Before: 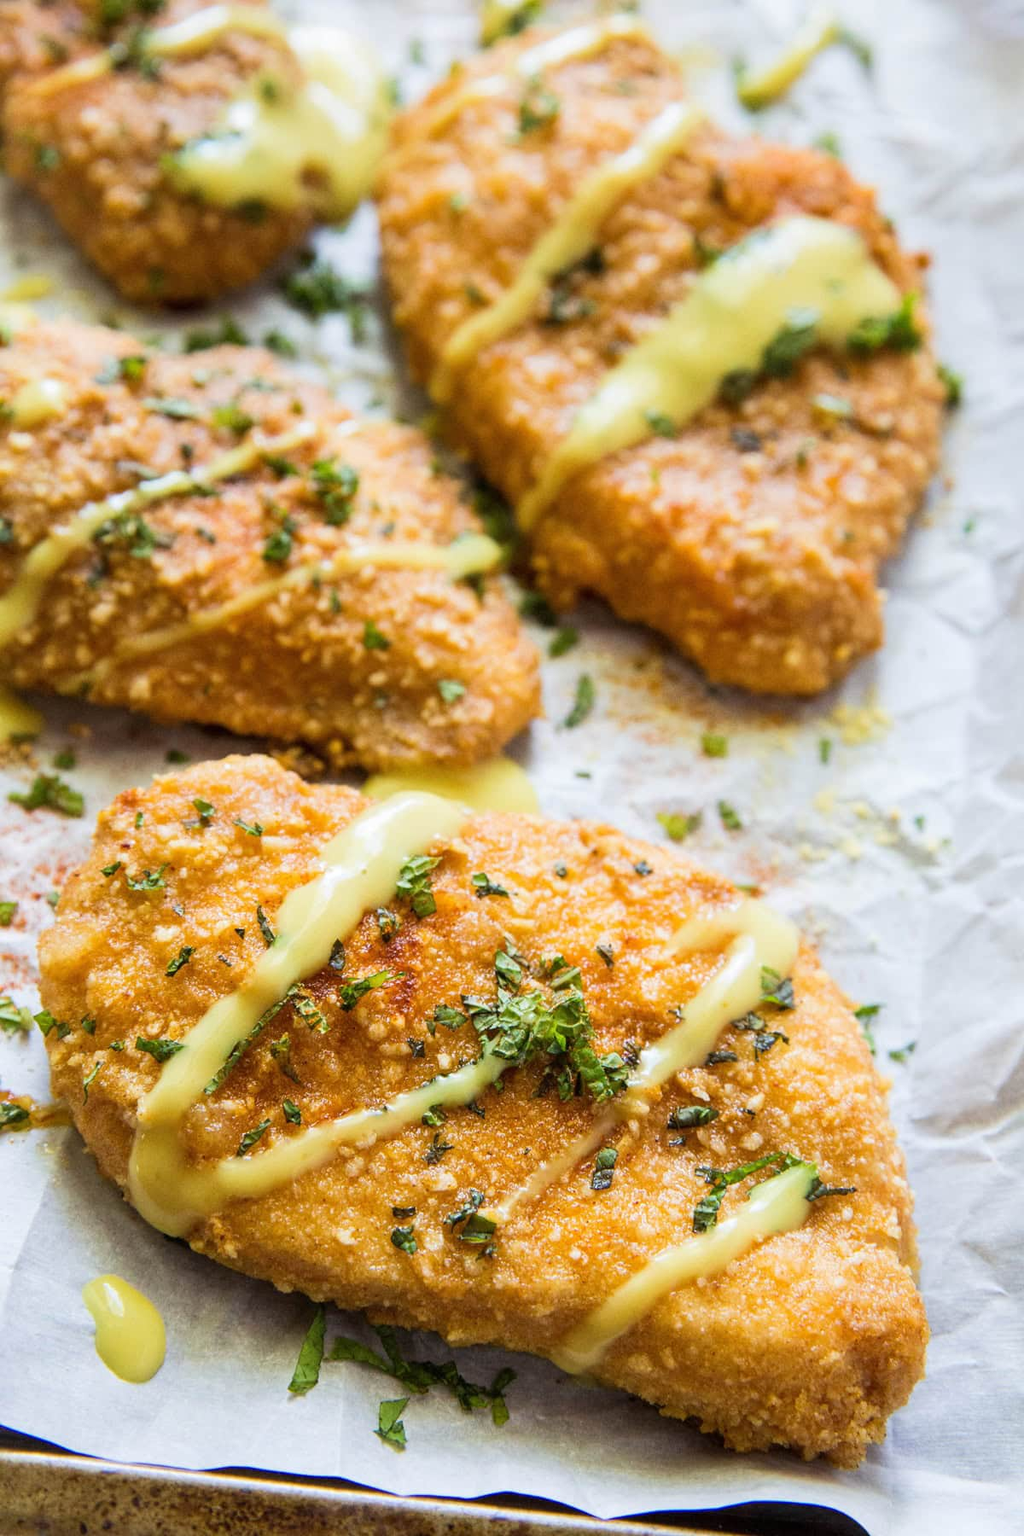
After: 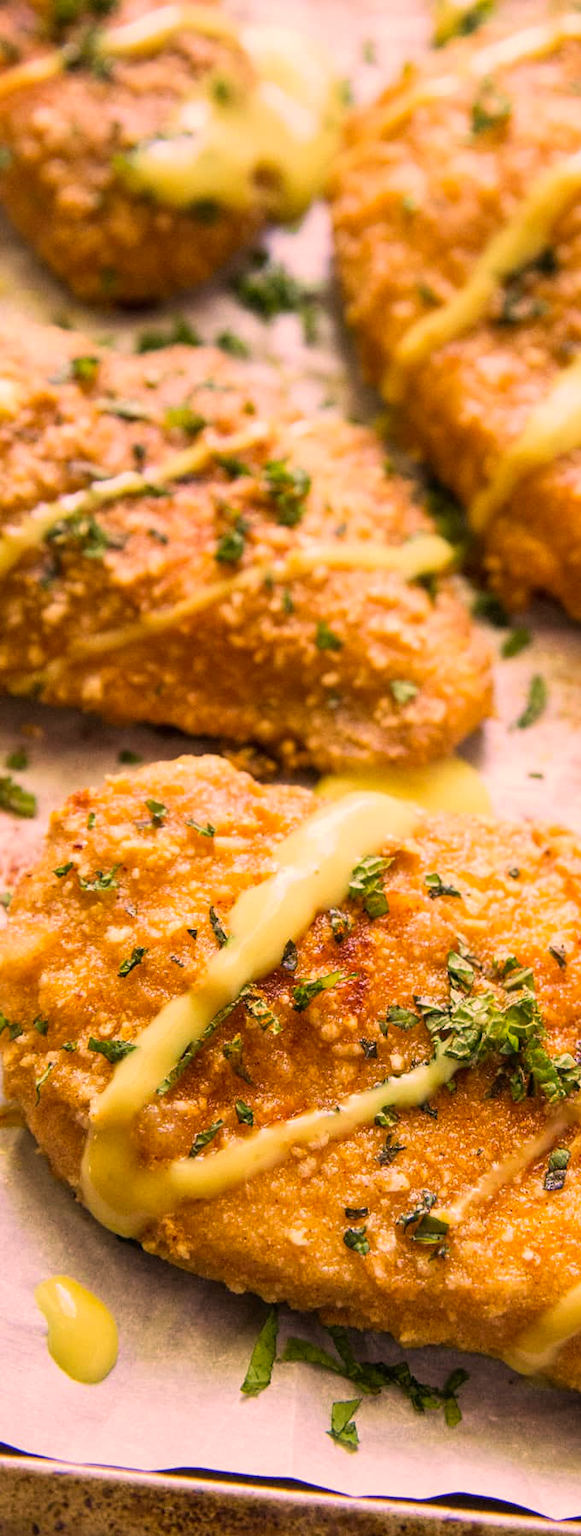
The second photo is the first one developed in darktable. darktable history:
crop: left 4.675%, right 38.573%
color correction: highlights a* 21.15, highlights b* 19.27
velvia: on, module defaults
